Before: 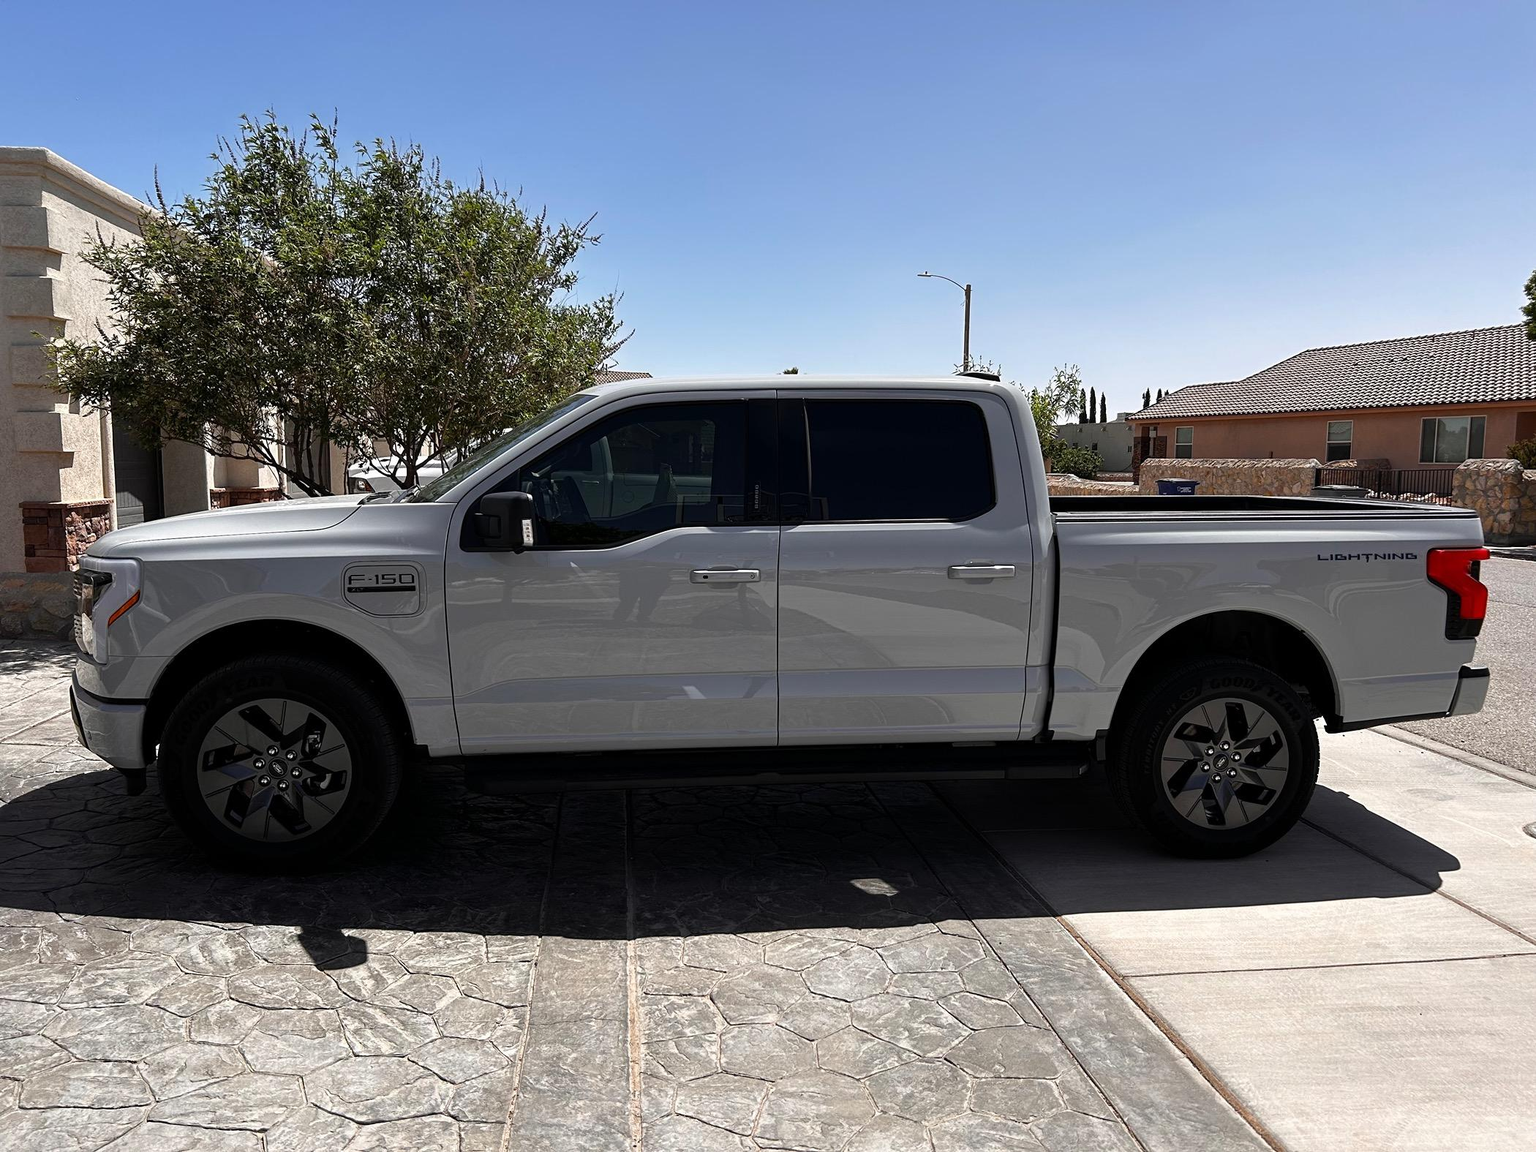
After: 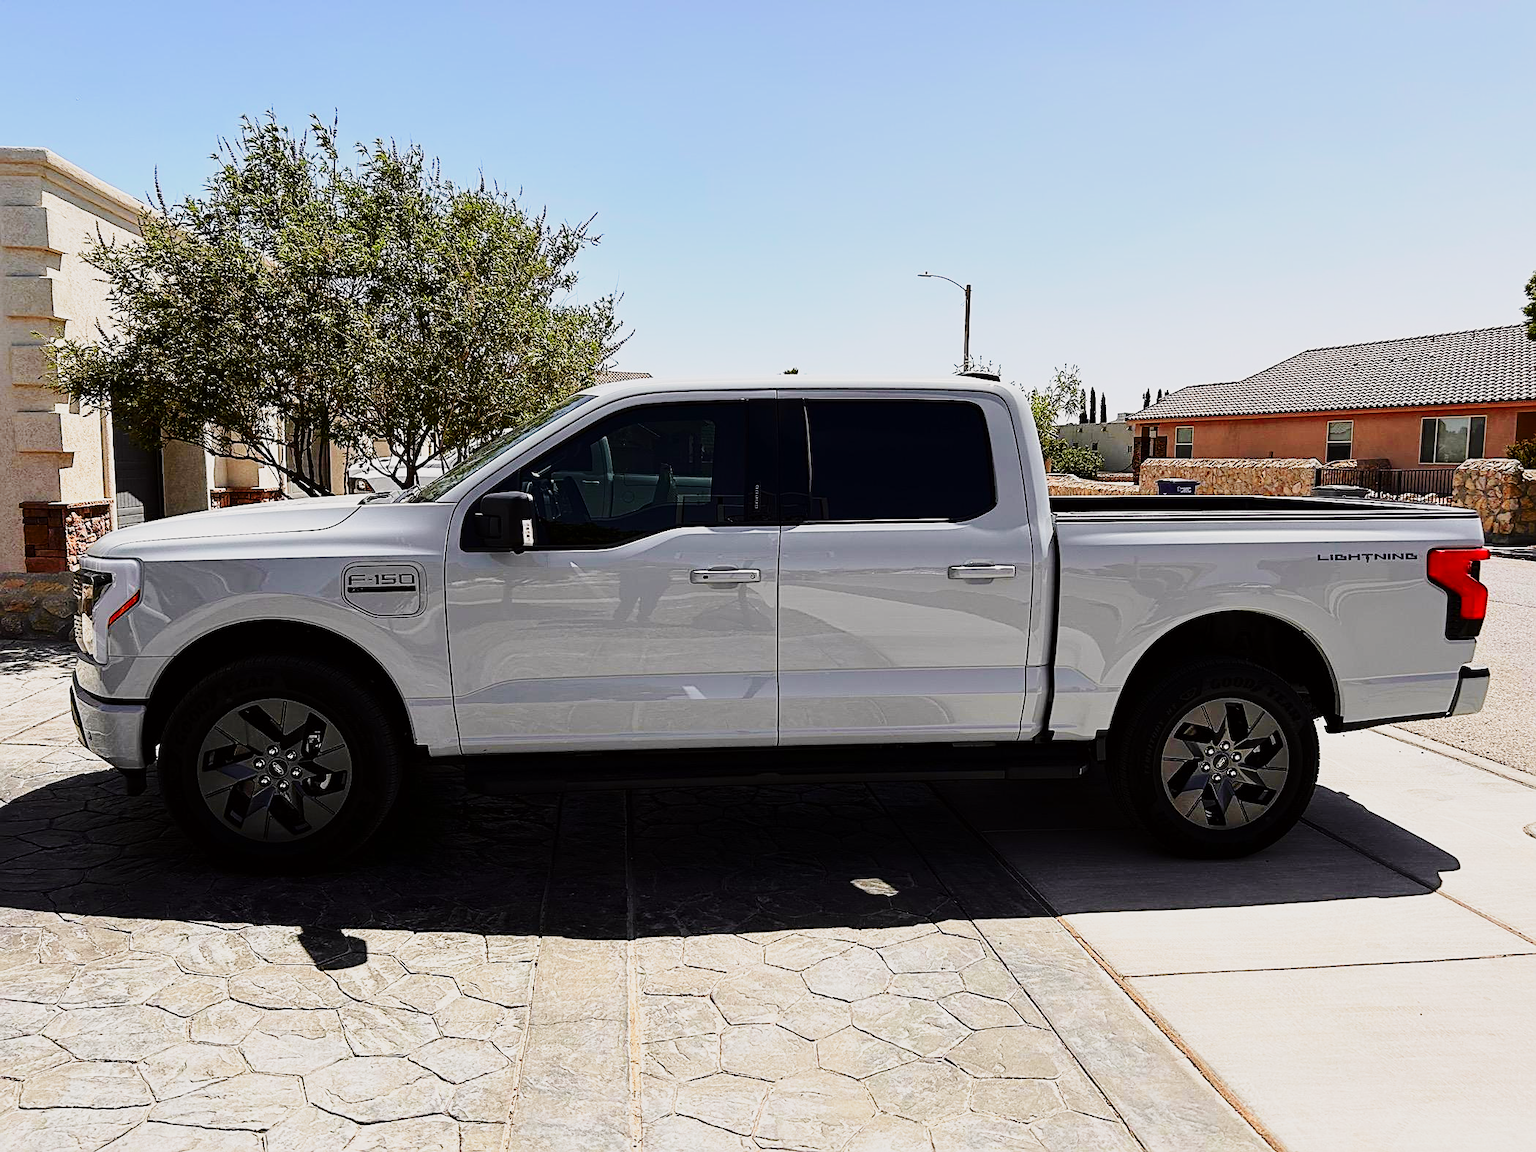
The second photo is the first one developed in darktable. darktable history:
sharpen: on, module defaults
tone curve: curves: ch0 [(0, 0) (0.091, 0.066) (0.184, 0.16) (0.491, 0.519) (0.748, 0.765) (1, 0.919)]; ch1 [(0, 0) (0.179, 0.173) (0.322, 0.32) (0.424, 0.424) (0.502, 0.504) (0.56, 0.575) (0.631, 0.675) (0.777, 0.806) (1, 1)]; ch2 [(0, 0) (0.434, 0.447) (0.497, 0.498) (0.539, 0.566) (0.676, 0.691) (1, 1)], color space Lab, independent channels, preserve colors none
base curve: curves: ch0 [(0, 0) (0.028, 0.03) (0.121, 0.232) (0.46, 0.748) (0.859, 0.968) (1, 1)], preserve colors none
